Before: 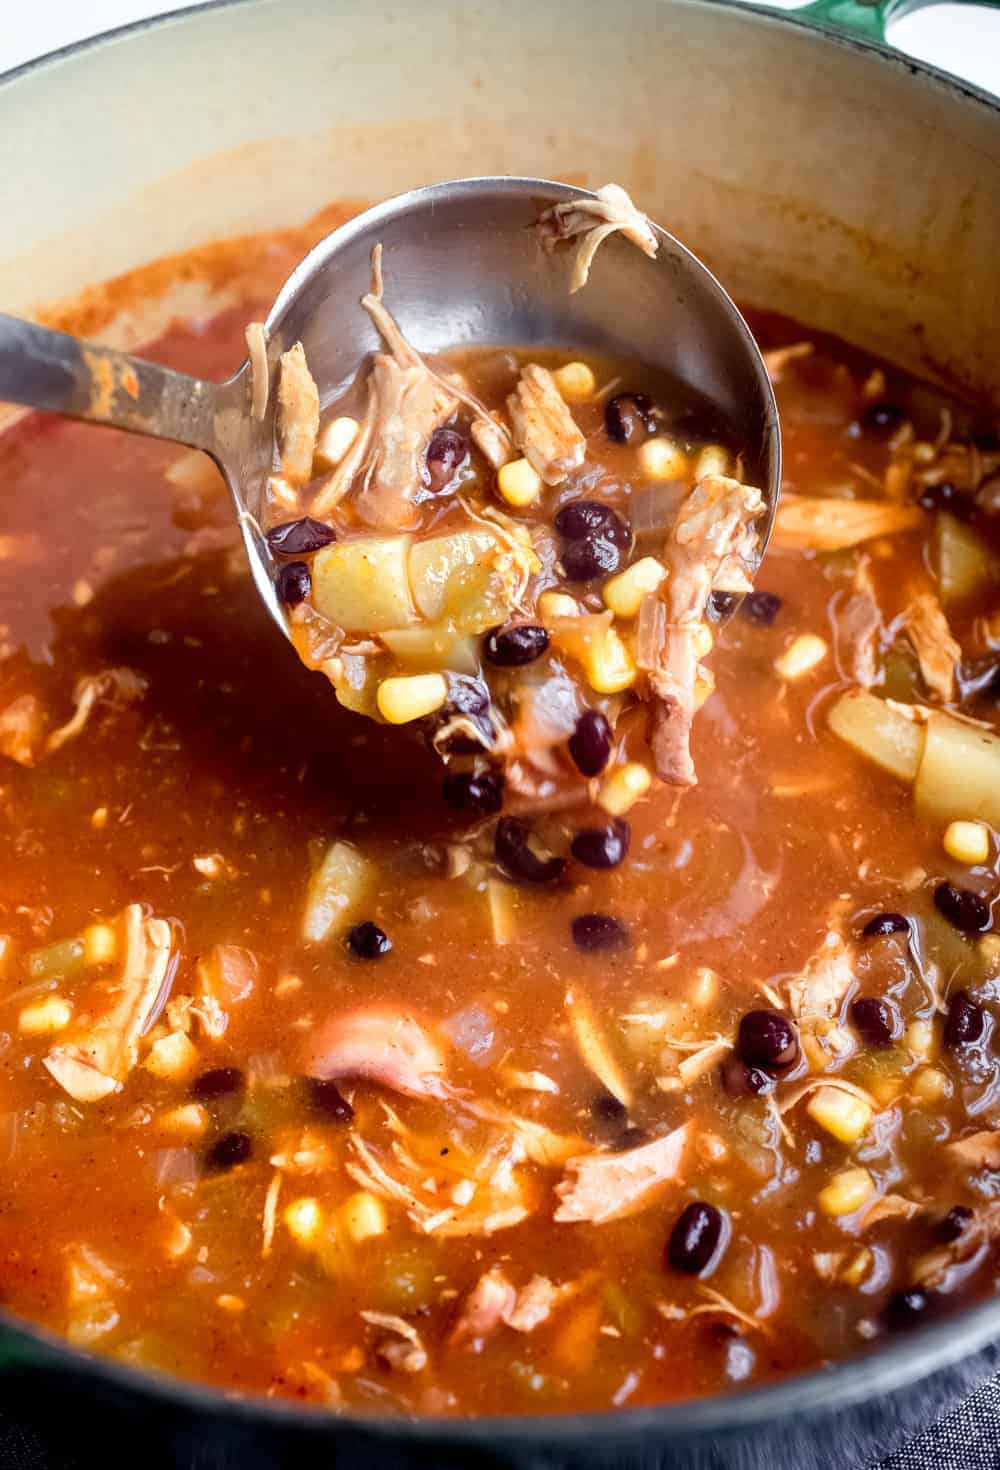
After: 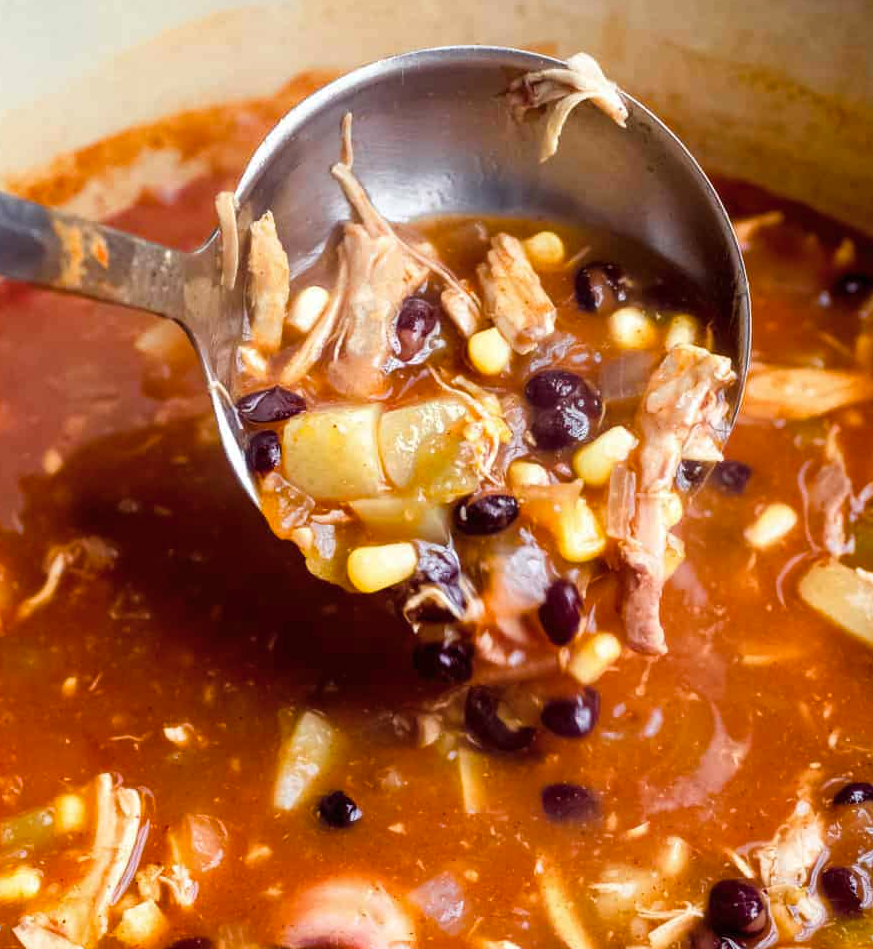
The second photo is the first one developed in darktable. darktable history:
crop: left 3.015%, top 8.969%, right 9.647%, bottom 26.457%
color balance rgb: shadows fall-off 101%, linear chroma grading › mid-tones 7.63%, perceptual saturation grading › mid-tones 11.68%, mask middle-gray fulcrum 22.45%, global vibrance 10.11%, saturation formula JzAzBz (2021)
